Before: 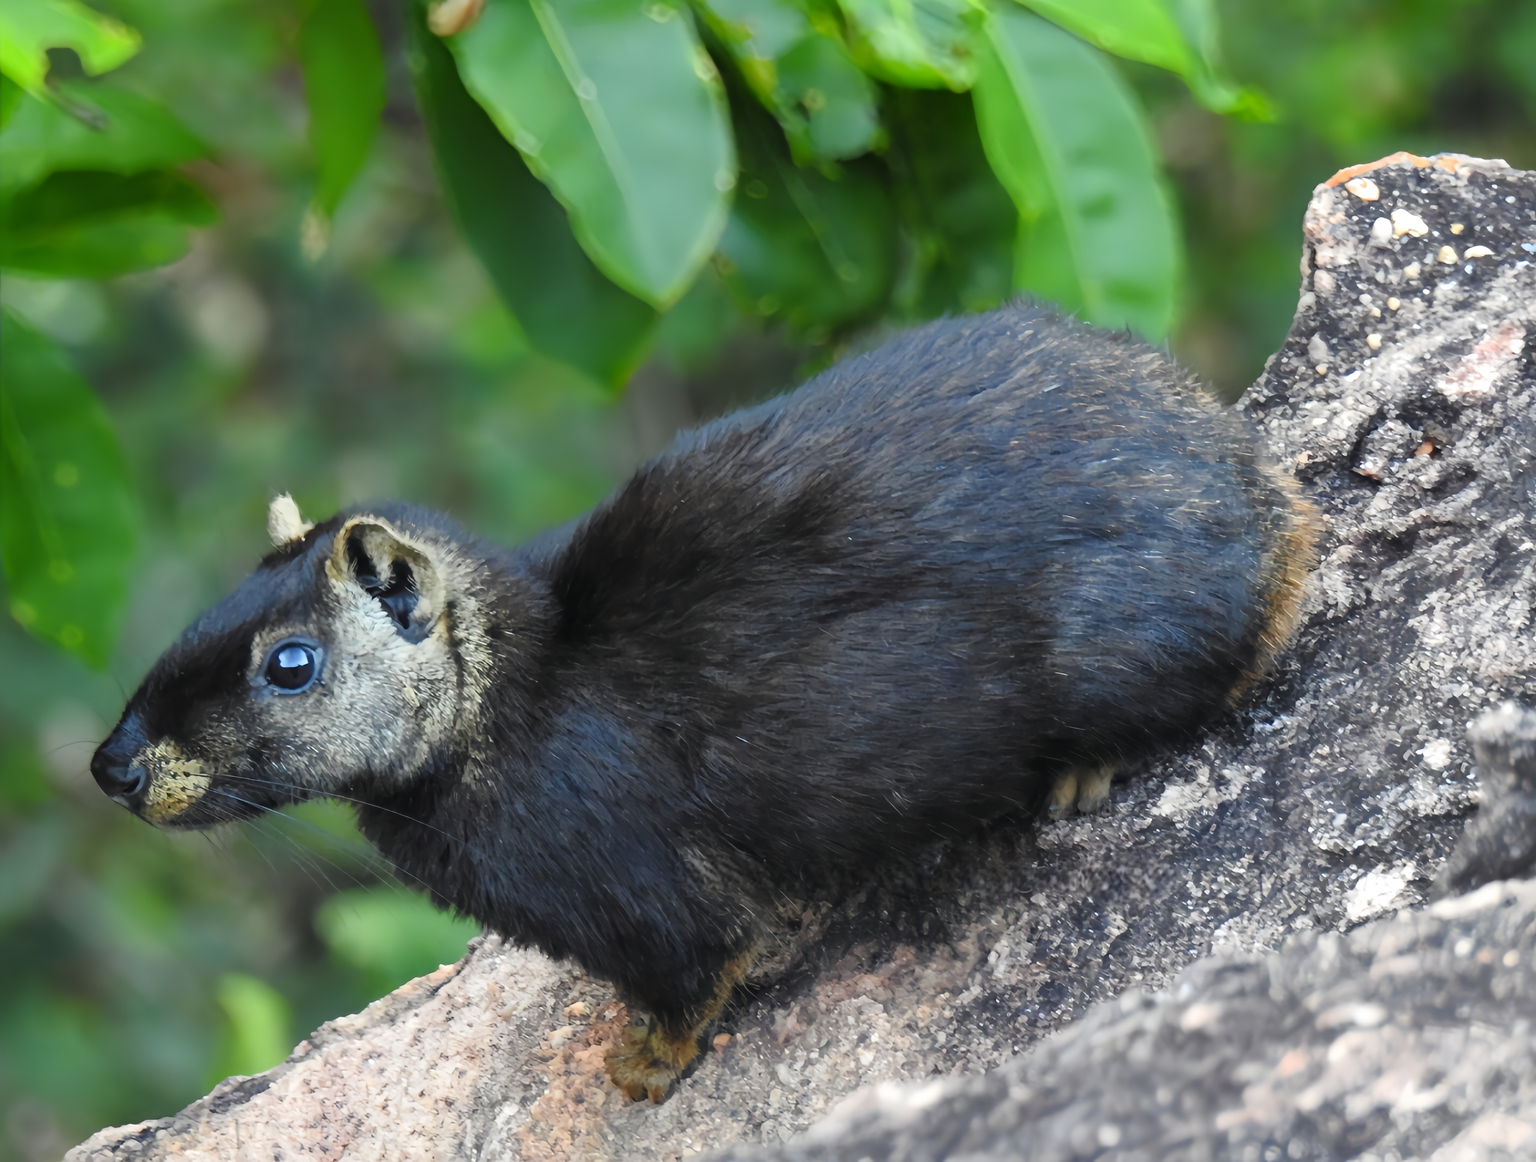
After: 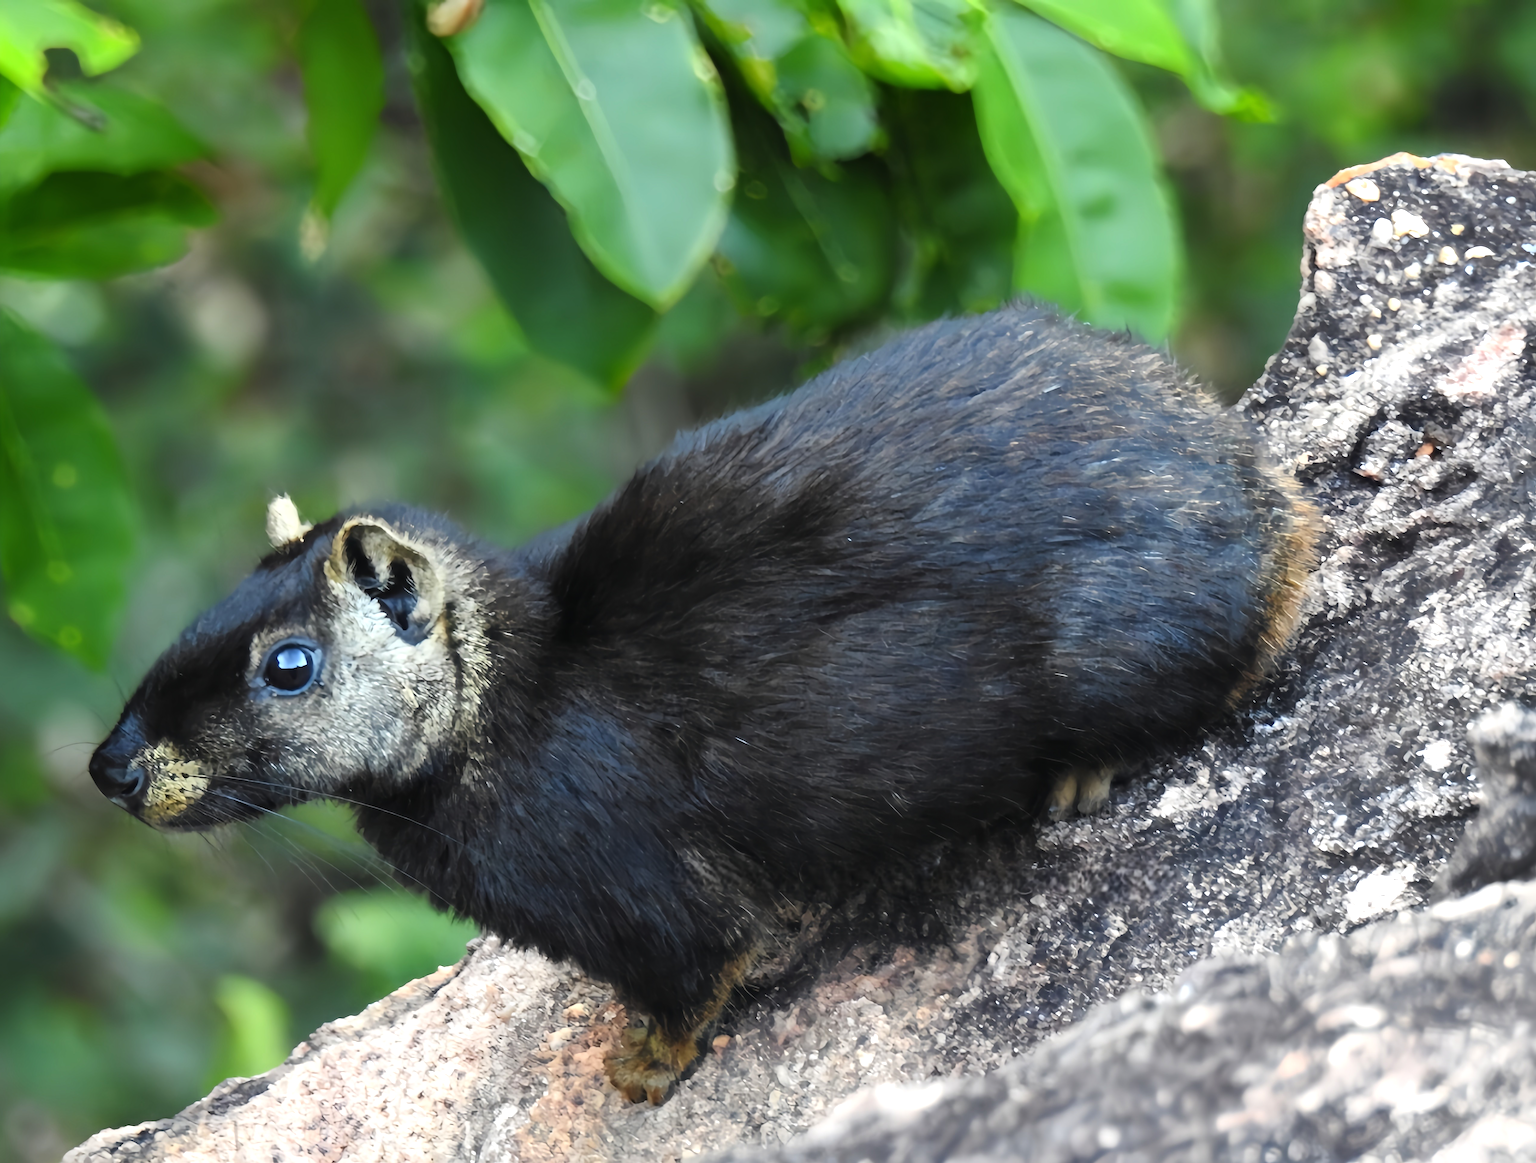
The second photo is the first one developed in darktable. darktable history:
crop: left 0.141%
exposure: black level correction 0, exposure 0 EV, compensate highlight preservation false
tone equalizer: -8 EV -0.381 EV, -7 EV -0.42 EV, -6 EV -0.343 EV, -5 EV -0.248 EV, -3 EV 0.189 EV, -2 EV 0.328 EV, -1 EV 0.406 EV, +0 EV 0.438 EV, edges refinement/feathering 500, mask exposure compensation -1.57 EV, preserve details no
